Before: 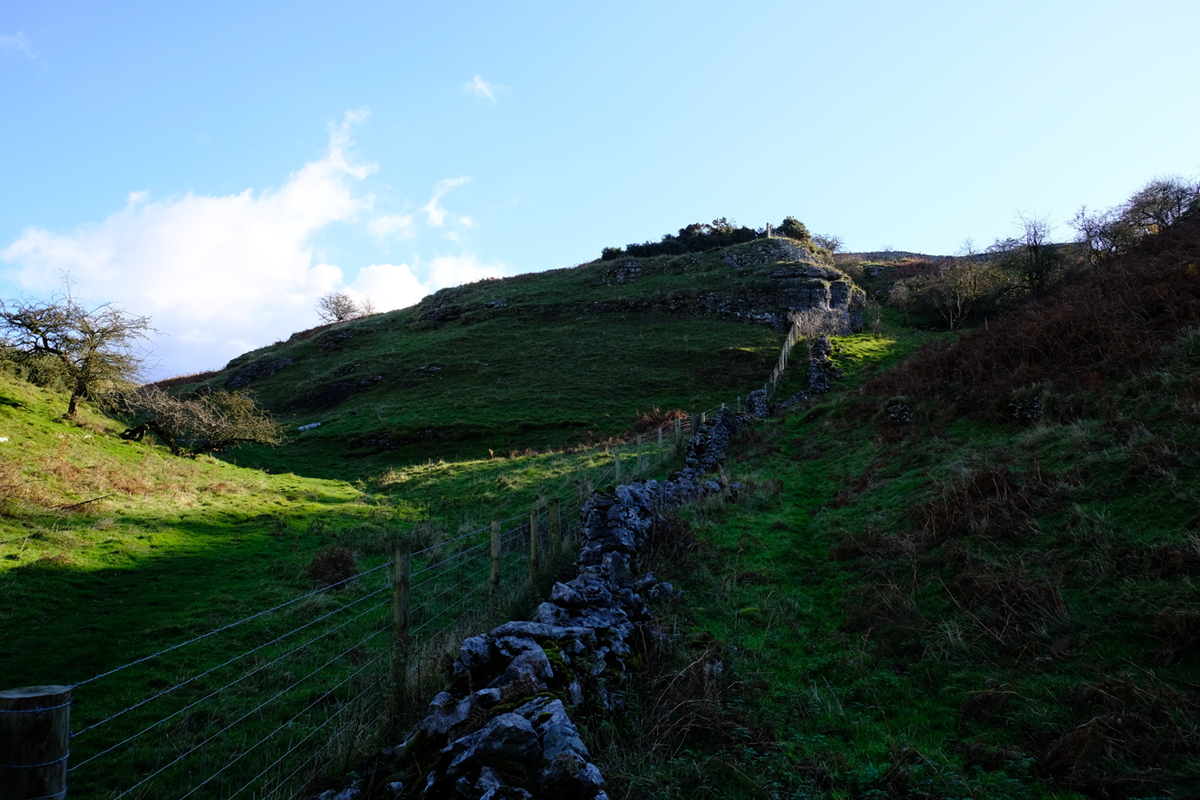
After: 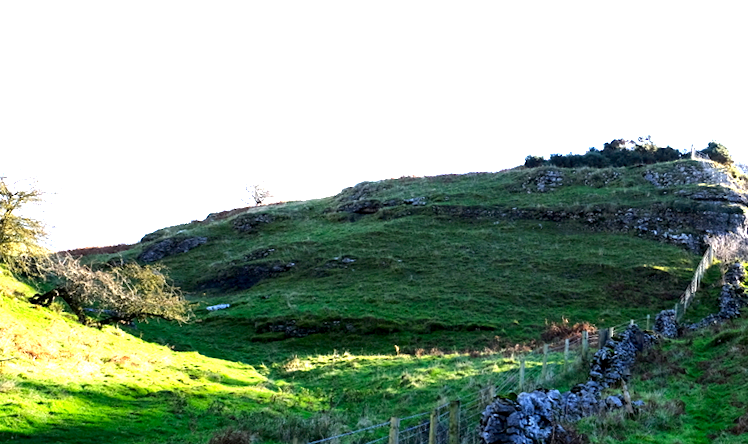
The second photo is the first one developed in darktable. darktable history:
exposure: black level correction 0.001, exposure 2 EV, compensate highlight preservation false
crop and rotate: angle -4.99°, left 2.122%, top 6.945%, right 27.566%, bottom 30.519%
